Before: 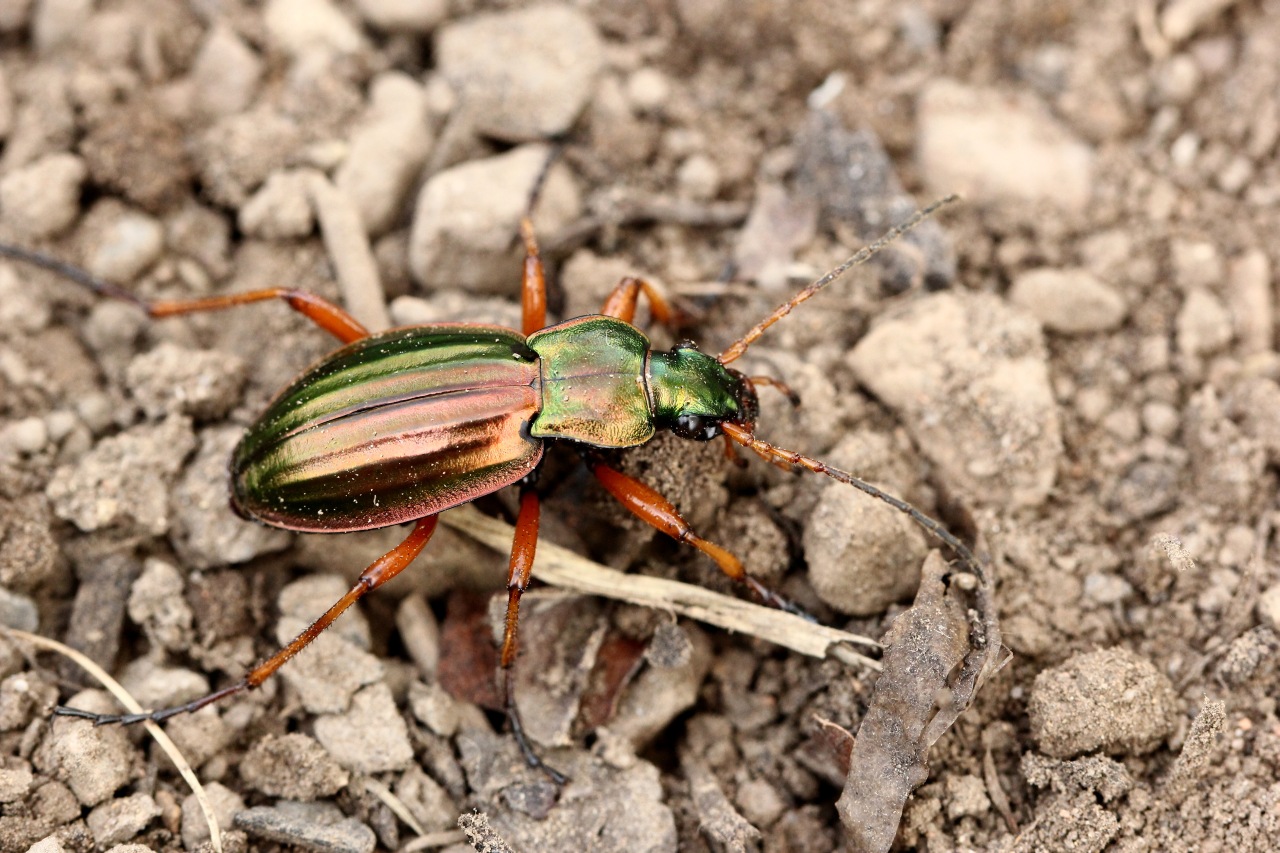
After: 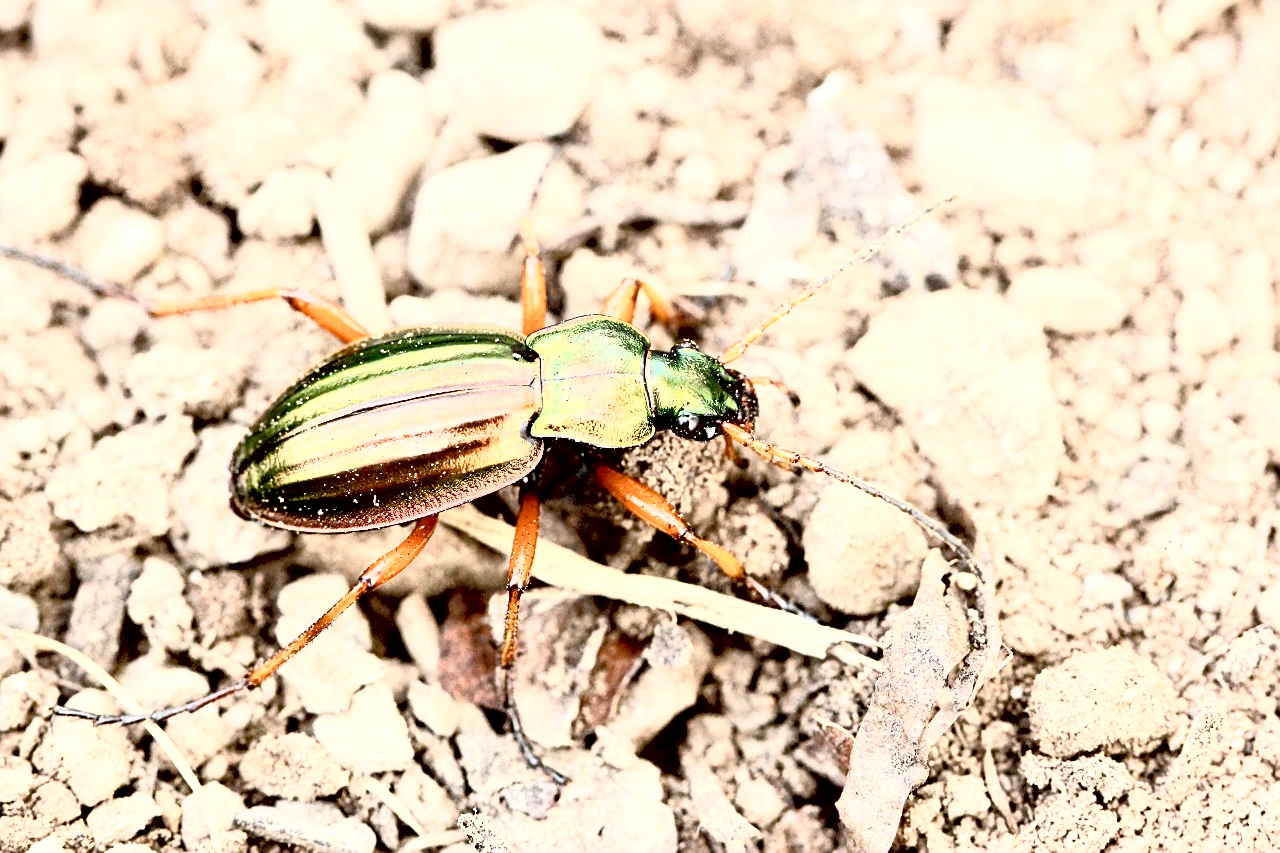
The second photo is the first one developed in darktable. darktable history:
exposure: black level correction 0.01, exposure 1 EV, compensate highlight preservation false
contrast brightness saturation: contrast 0.43, brightness 0.56, saturation -0.19
sharpen: on, module defaults
